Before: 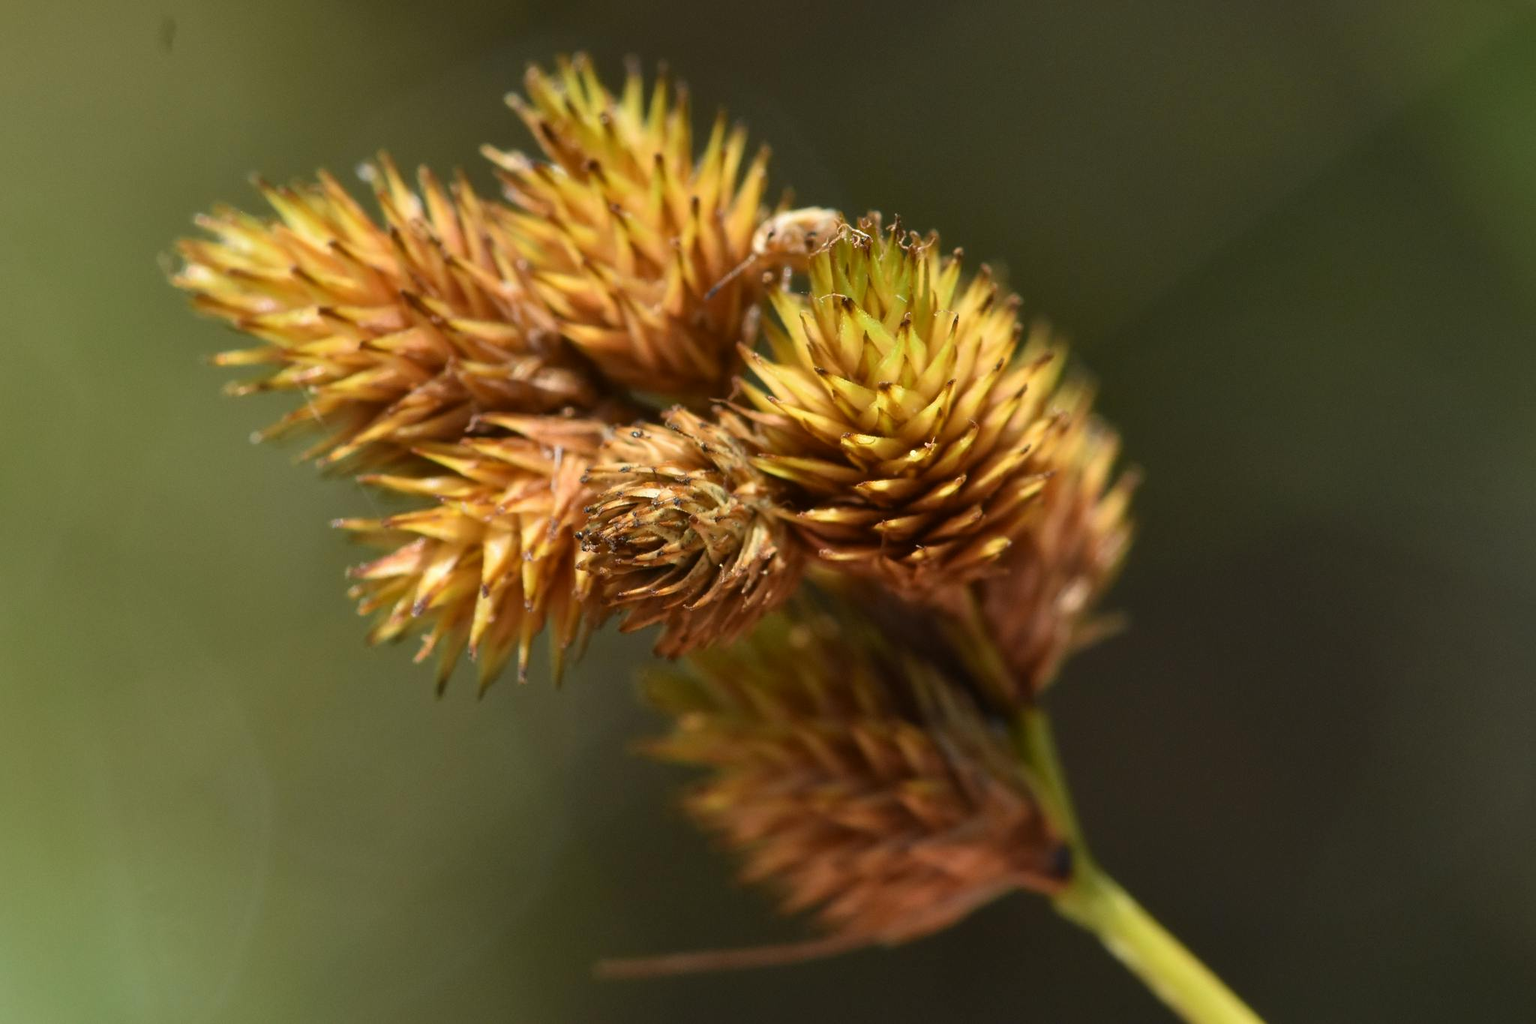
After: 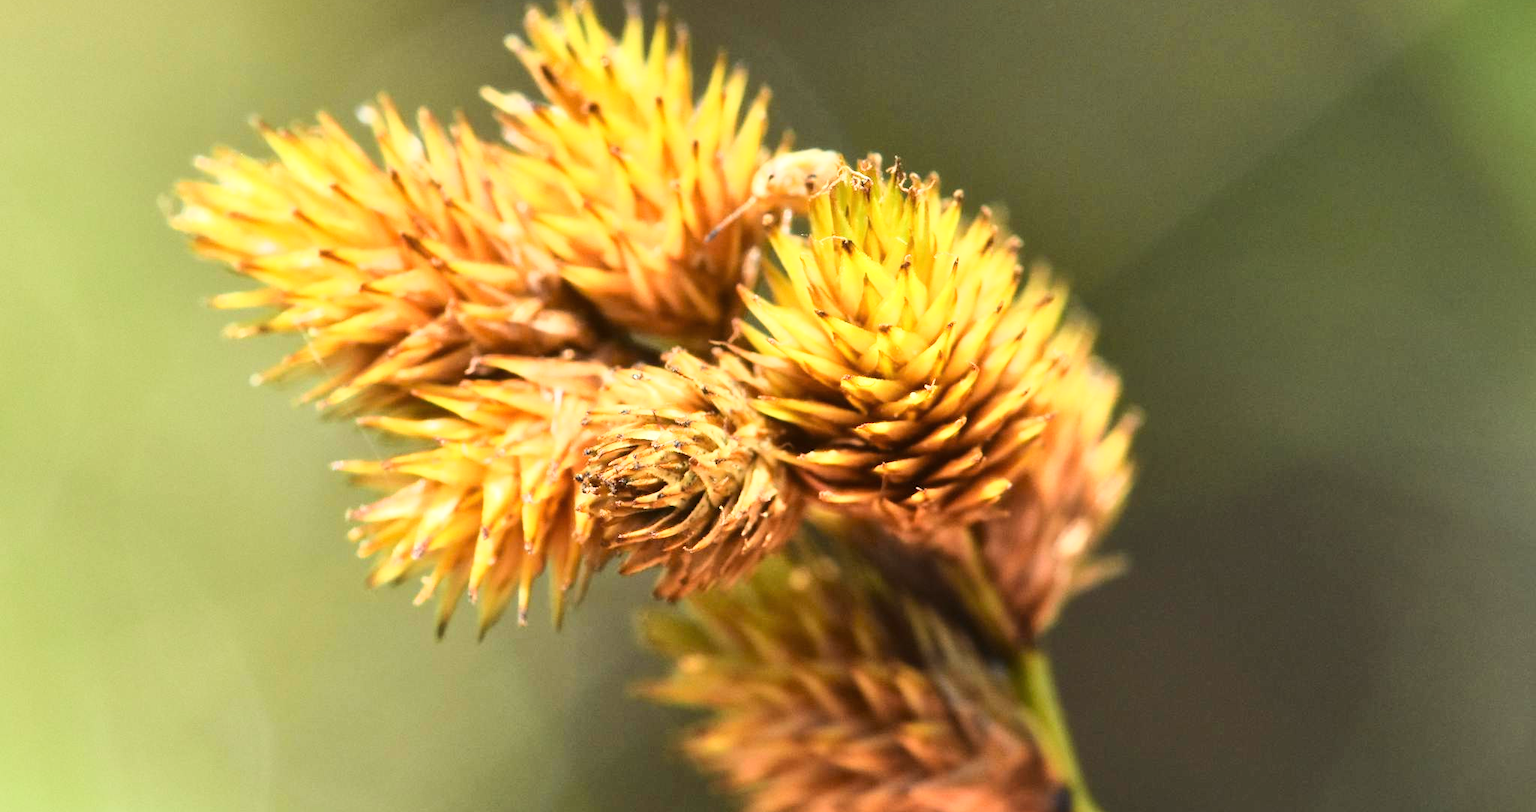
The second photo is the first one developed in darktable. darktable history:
base curve: curves: ch0 [(0, 0) (0.018, 0.026) (0.143, 0.37) (0.33, 0.731) (0.458, 0.853) (0.735, 0.965) (0.905, 0.986) (1, 1)]
crop and rotate: top 5.667%, bottom 14.937%
exposure: black level correction 0, exposure 0.5 EV, compensate exposure bias true, compensate highlight preservation false
